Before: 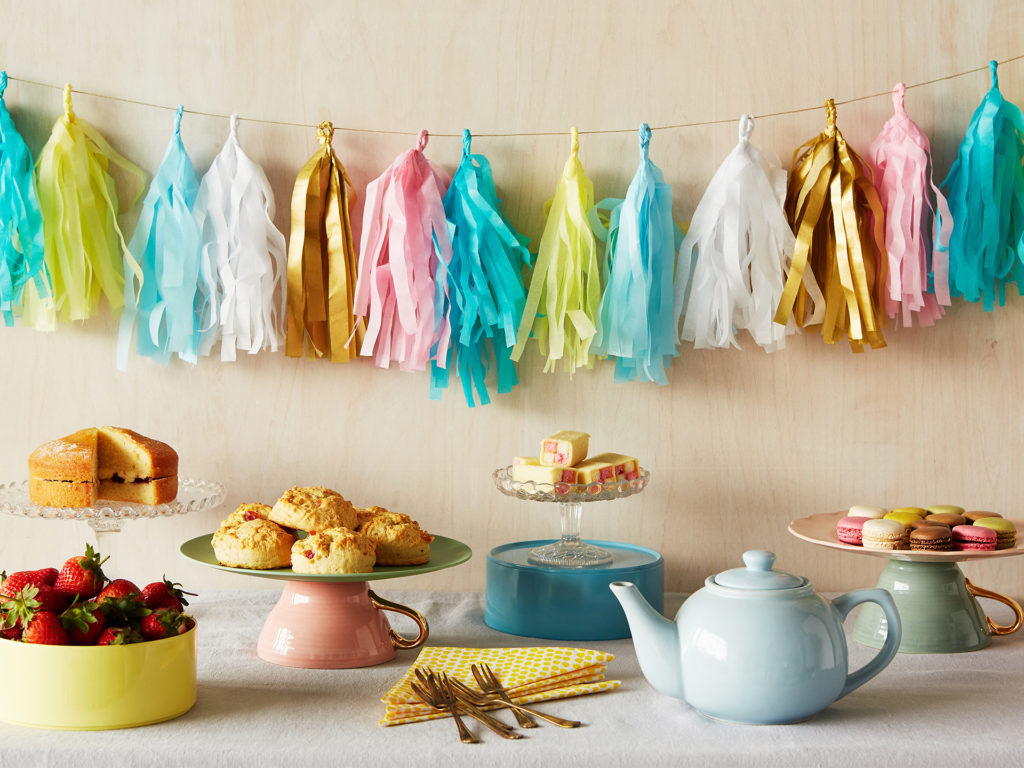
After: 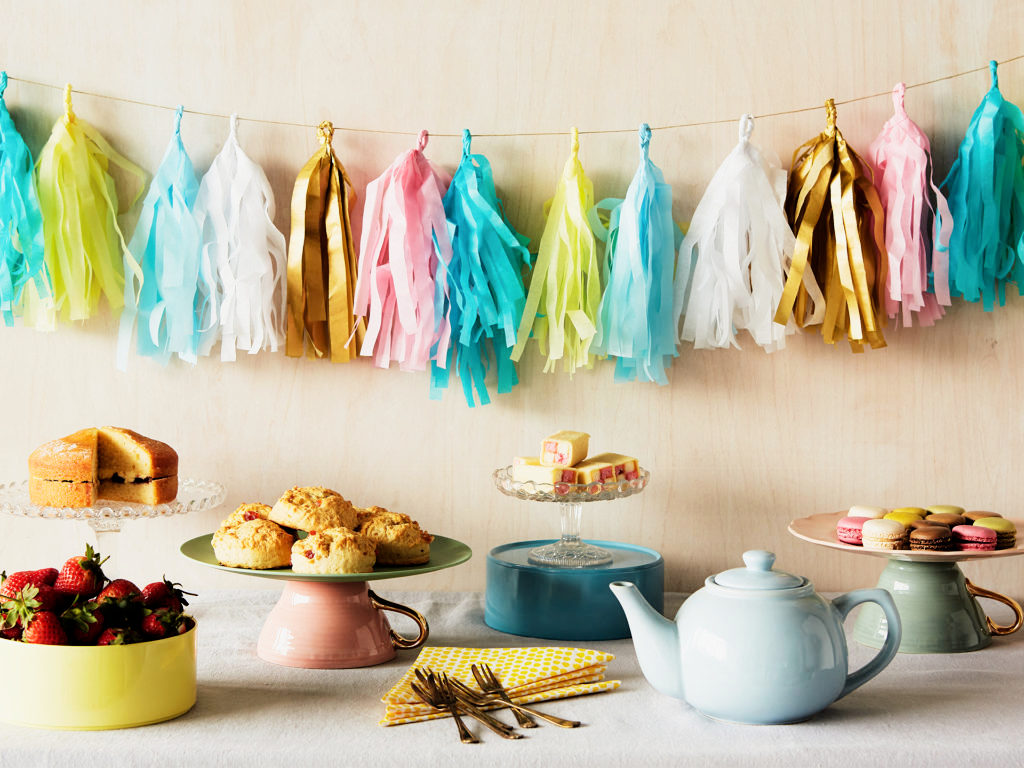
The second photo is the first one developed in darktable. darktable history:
filmic rgb: black relative exposure -5.12 EV, white relative exposure 3.19 EV, hardness 3.44, contrast 1.189, highlights saturation mix -49.72%, iterations of high-quality reconstruction 0
tone equalizer: -8 EV -0.001 EV, -7 EV 0.002 EV, -6 EV -0.004 EV, -5 EV -0.014 EV, -4 EV -0.058 EV, -3 EV -0.223 EV, -2 EV -0.25 EV, -1 EV 0.089 EV, +0 EV 0.302 EV
